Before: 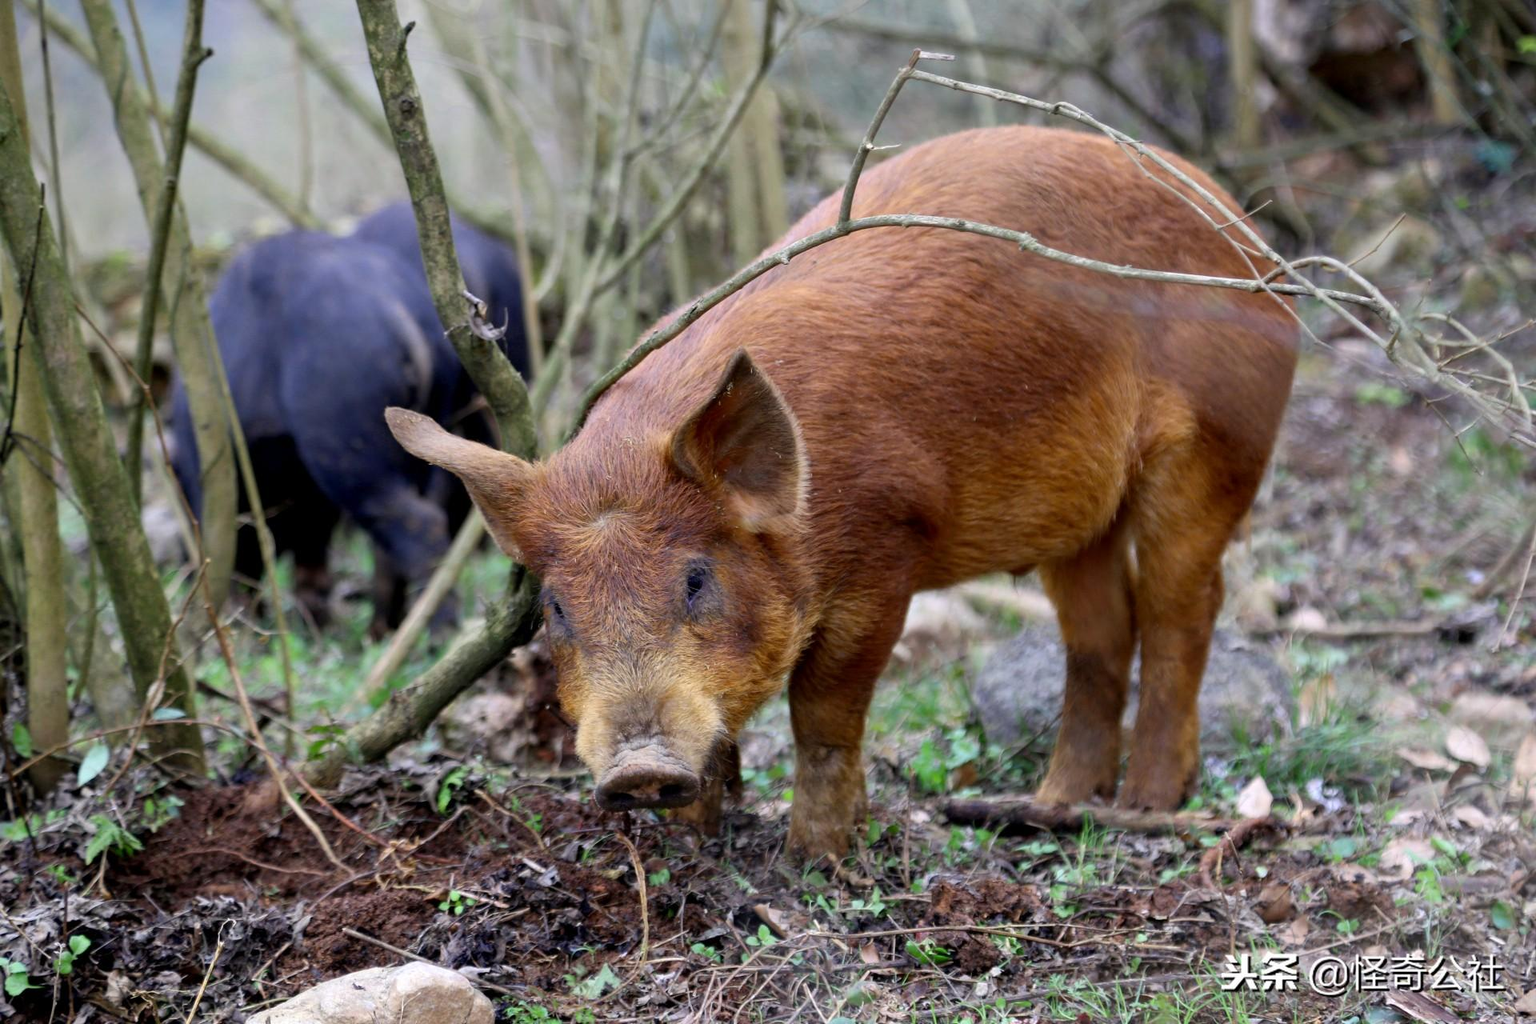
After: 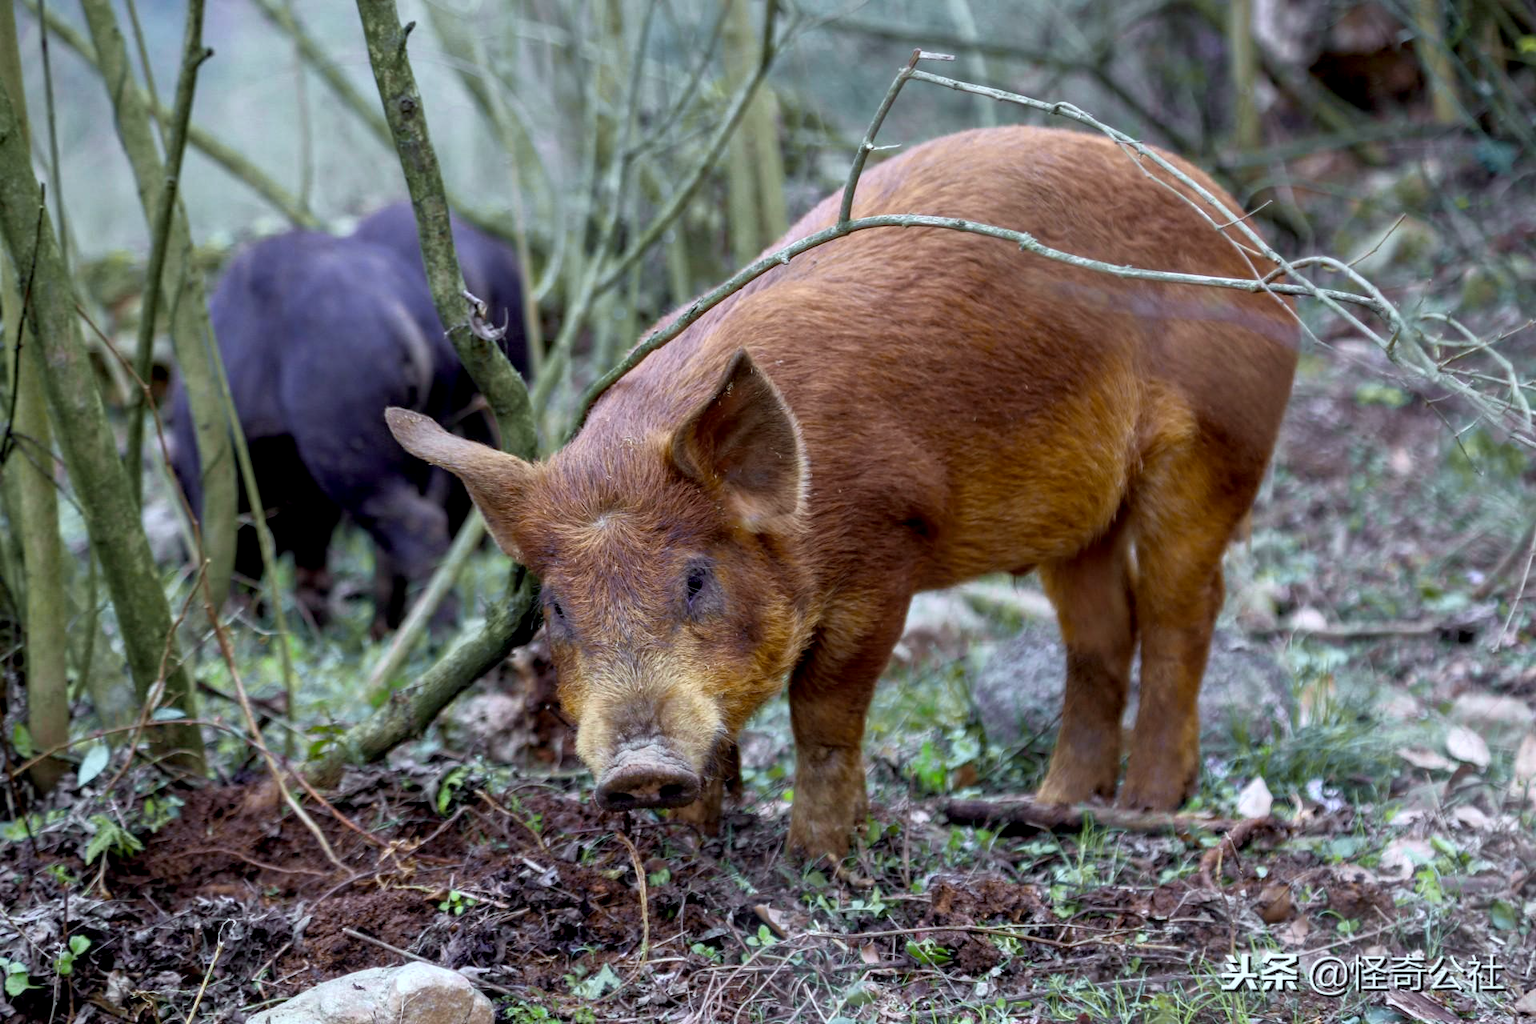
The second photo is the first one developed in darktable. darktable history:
local contrast: on, module defaults
white balance: red 0.925, blue 1.046
tone curve: curves: ch0 [(0, 0) (0.15, 0.17) (0.452, 0.437) (0.611, 0.588) (0.751, 0.749) (1, 1)]; ch1 [(0, 0) (0.325, 0.327) (0.413, 0.442) (0.475, 0.467) (0.512, 0.522) (0.541, 0.55) (0.617, 0.612) (0.695, 0.697) (1, 1)]; ch2 [(0, 0) (0.386, 0.397) (0.452, 0.459) (0.505, 0.498) (0.536, 0.546) (0.574, 0.571) (0.633, 0.653) (1, 1)], color space Lab, independent channels, preserve colors none
